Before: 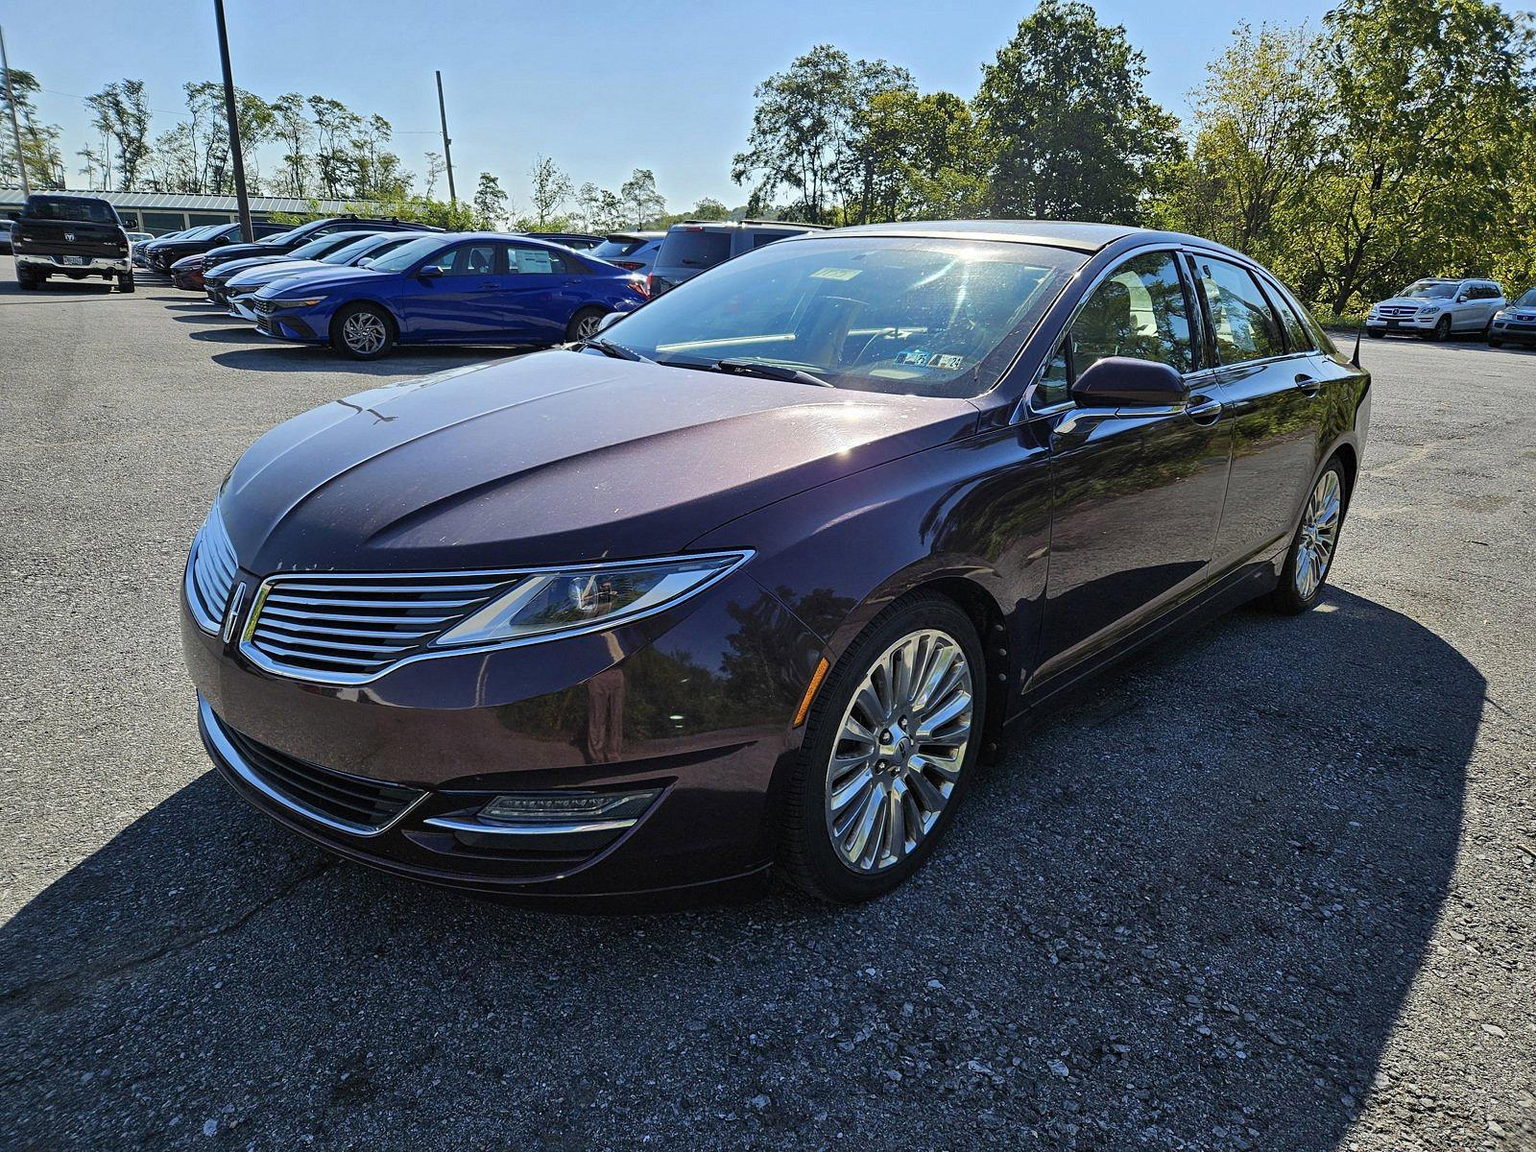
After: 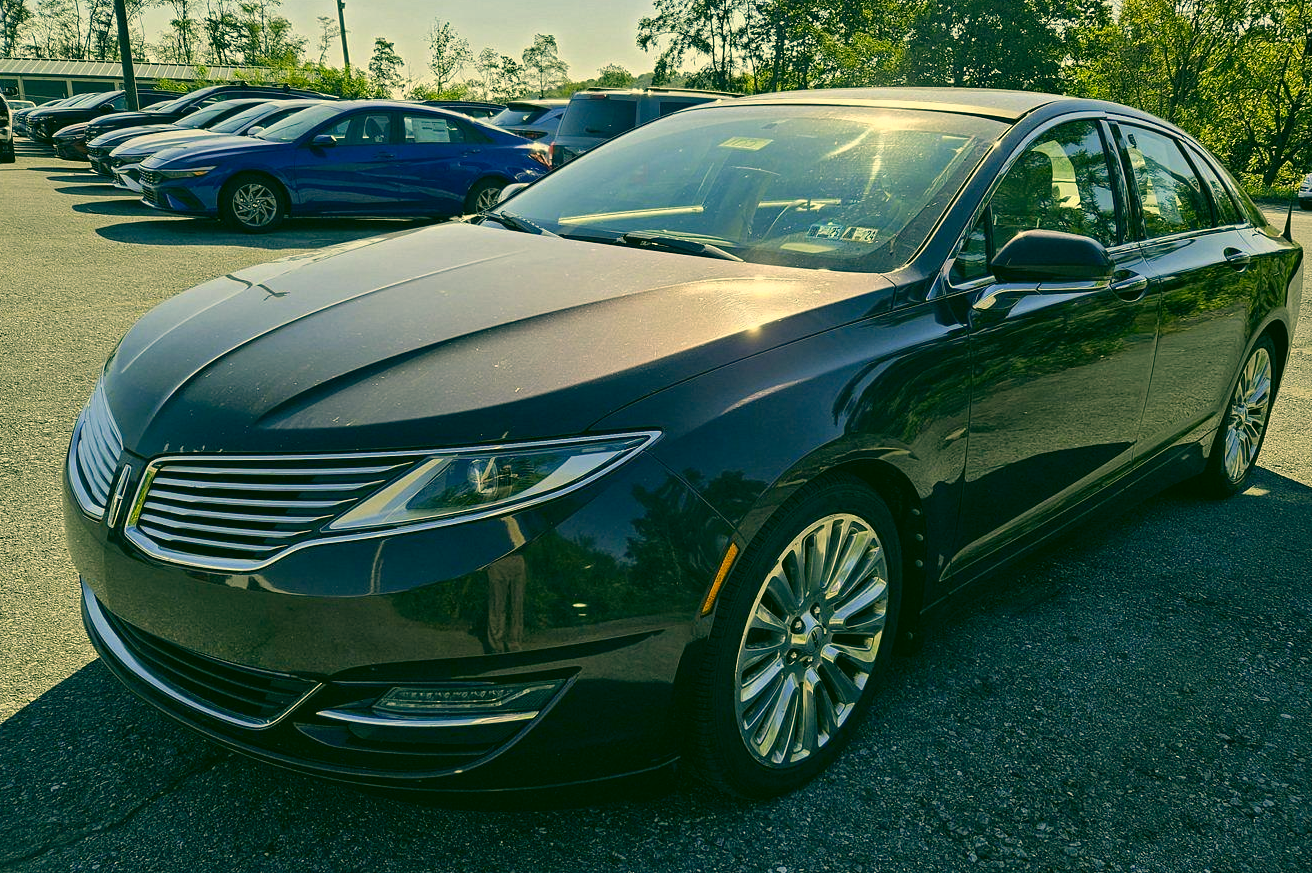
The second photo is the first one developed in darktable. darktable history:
color correction: highlights a* 5.62, highlights b* 33.57, shadows a* -25.86, shadows b* 4.02
crop: left 7.856%, top 11.836%, right 10.12%, bottom 15.387%
